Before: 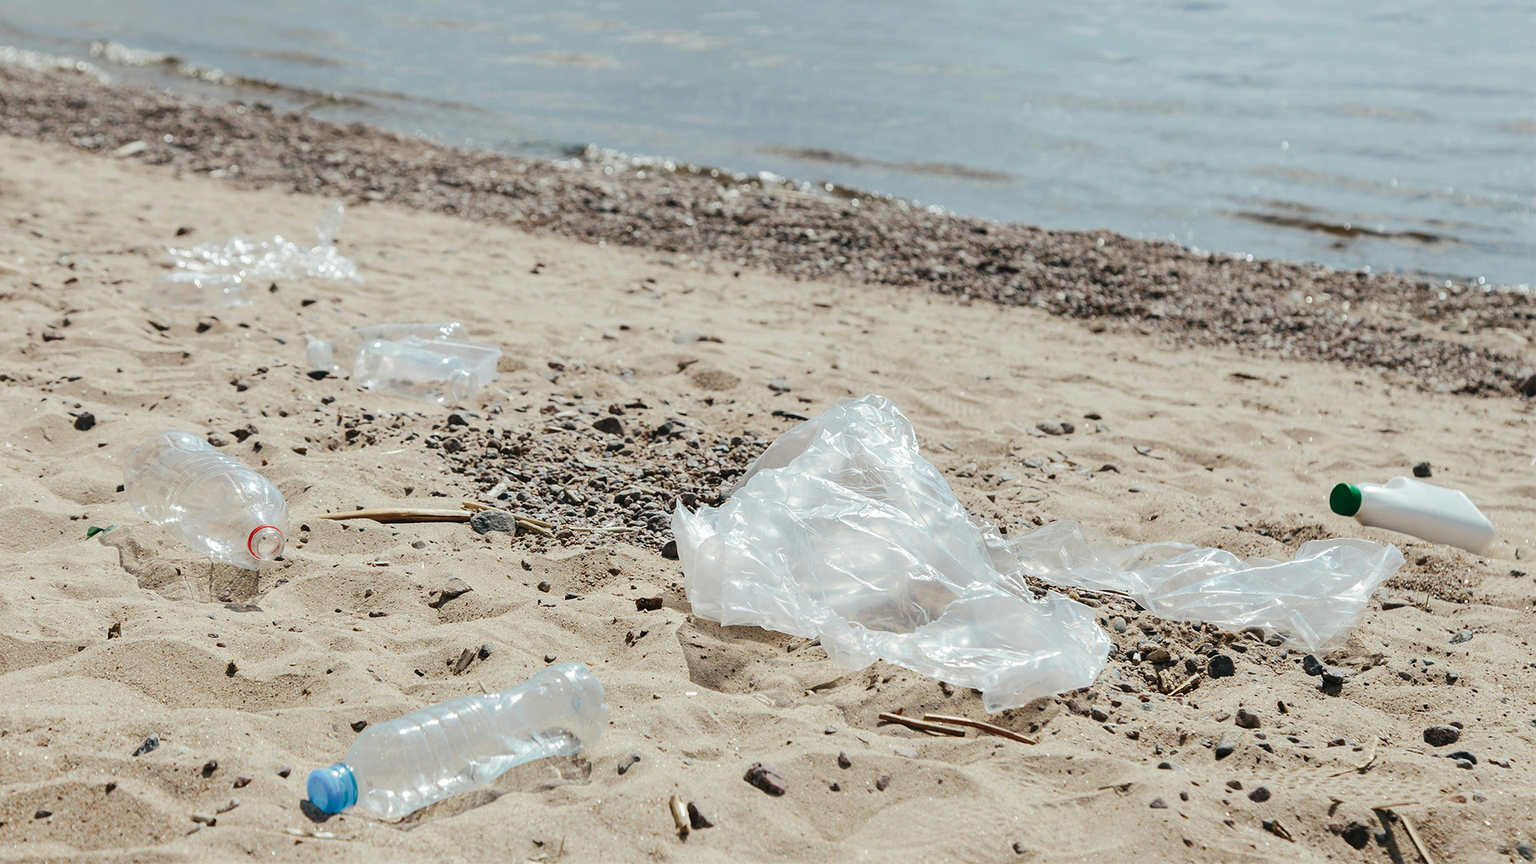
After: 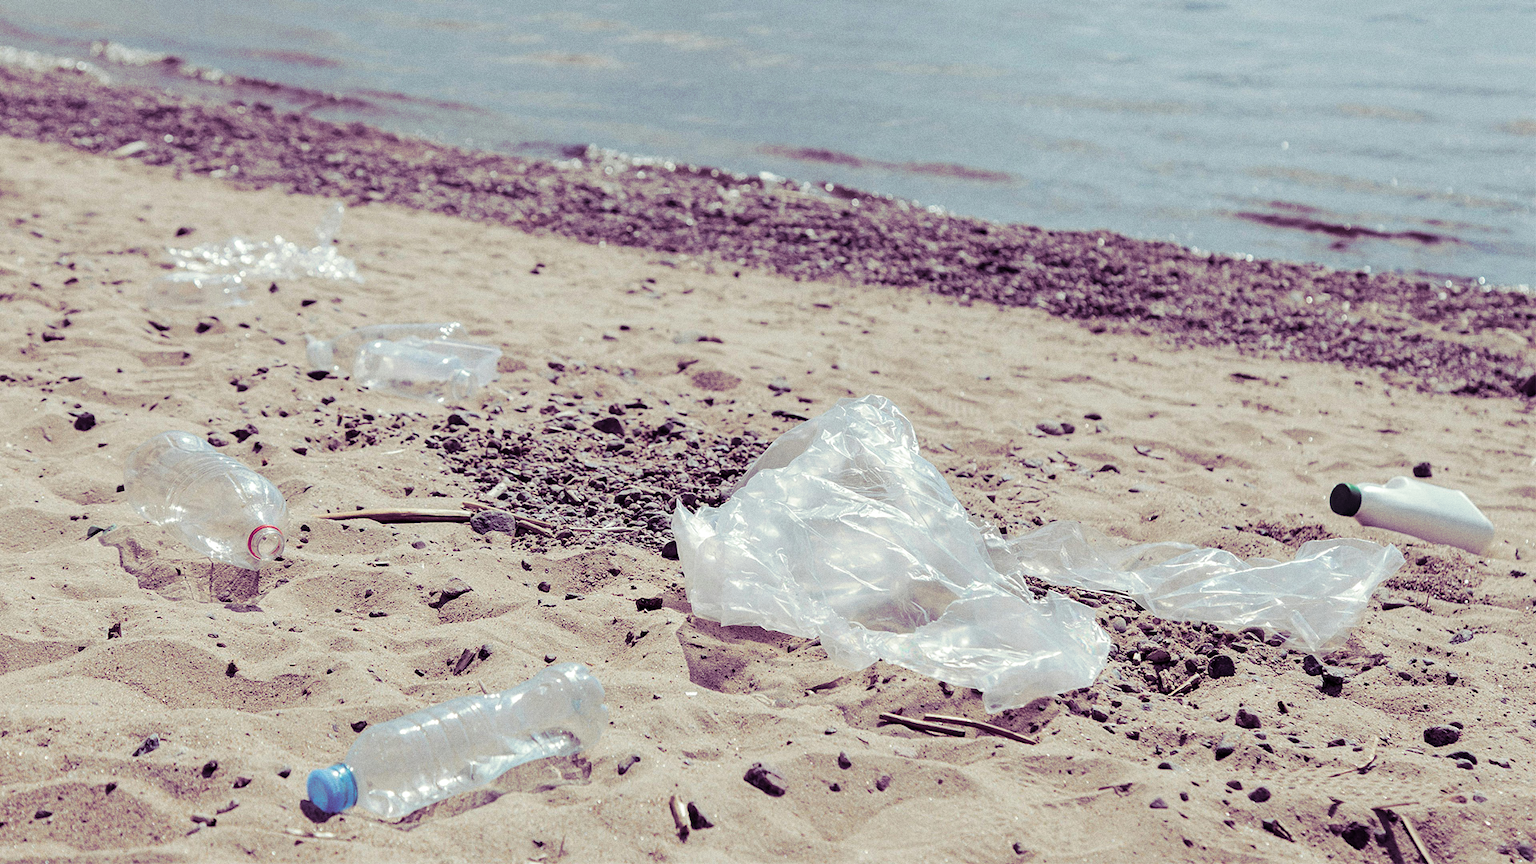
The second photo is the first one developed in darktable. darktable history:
tone equalizer: on, module defaults
split-toning: shadows › hue 277.2°, shadows › saturation 0.74
grain: coarseness 0.09 ISO
contrast equalizer: octaves 7, y [[0.6 ×6], [0.55 ×6], [0 ×6], [0 ×6], [0 ×6]], mix 0.15
